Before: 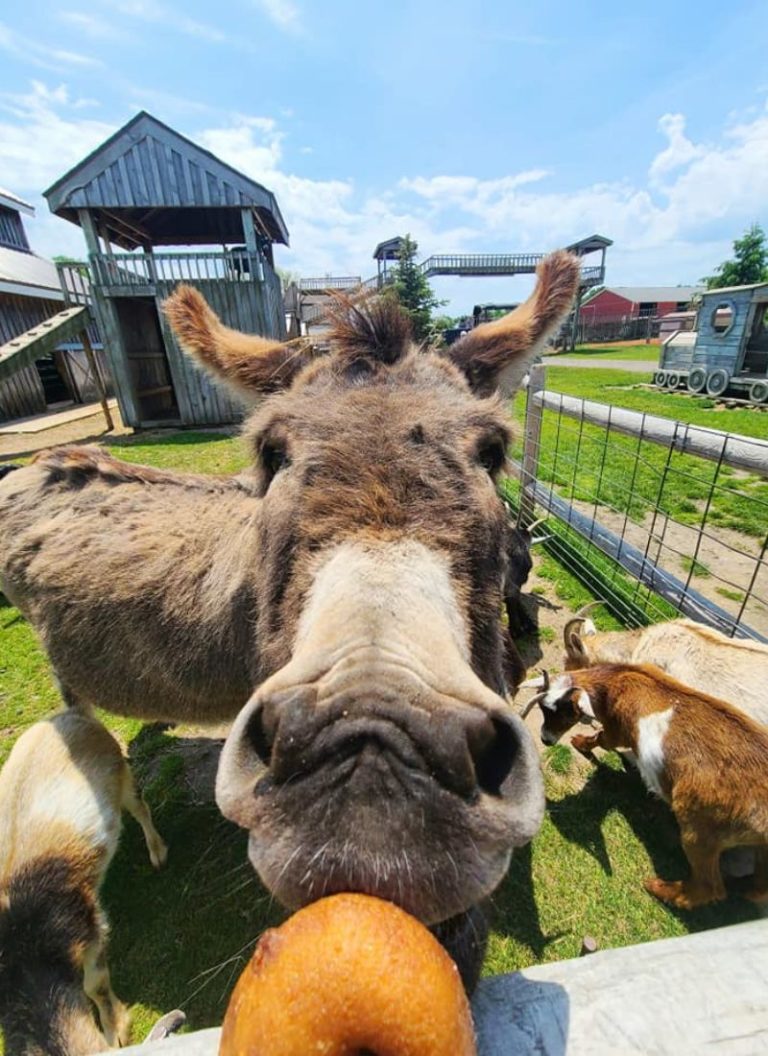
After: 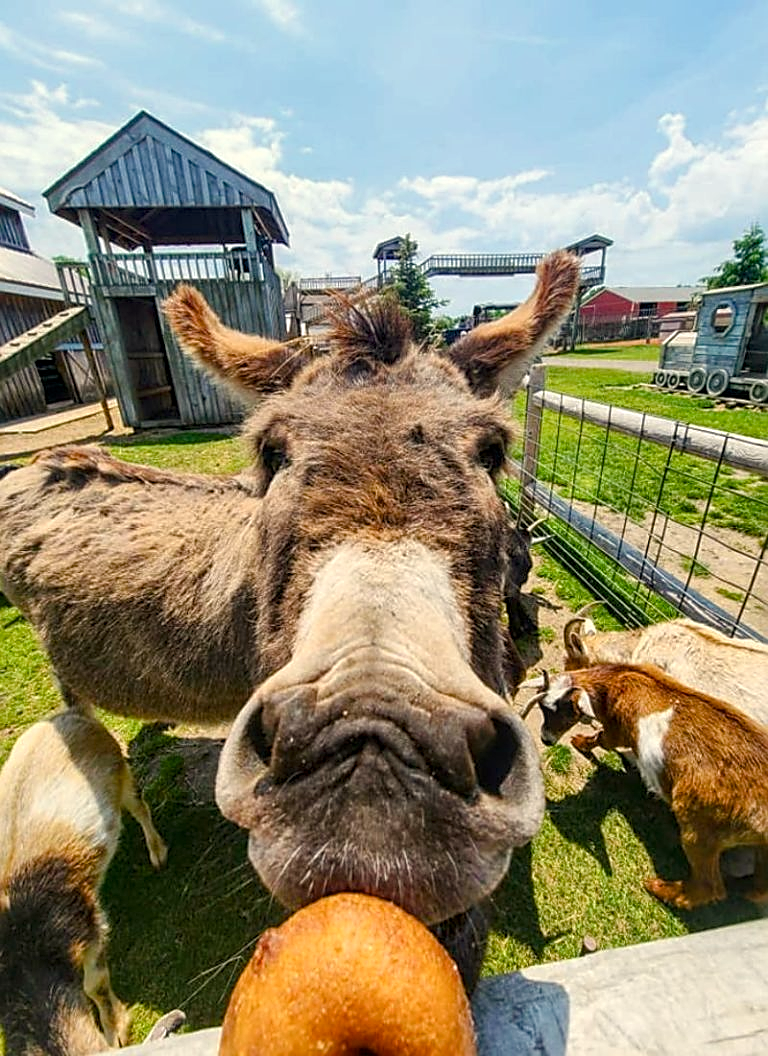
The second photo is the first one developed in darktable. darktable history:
sharpen: amount 0.6
white balance: red 1.045, blue 0.932
color balance rgb: perceptual saturation grading › global saturation 20%, perceptual saturation grading › highlights -25%, perceptual saturation grading › shadows 25%
local contrast: detail 130%
